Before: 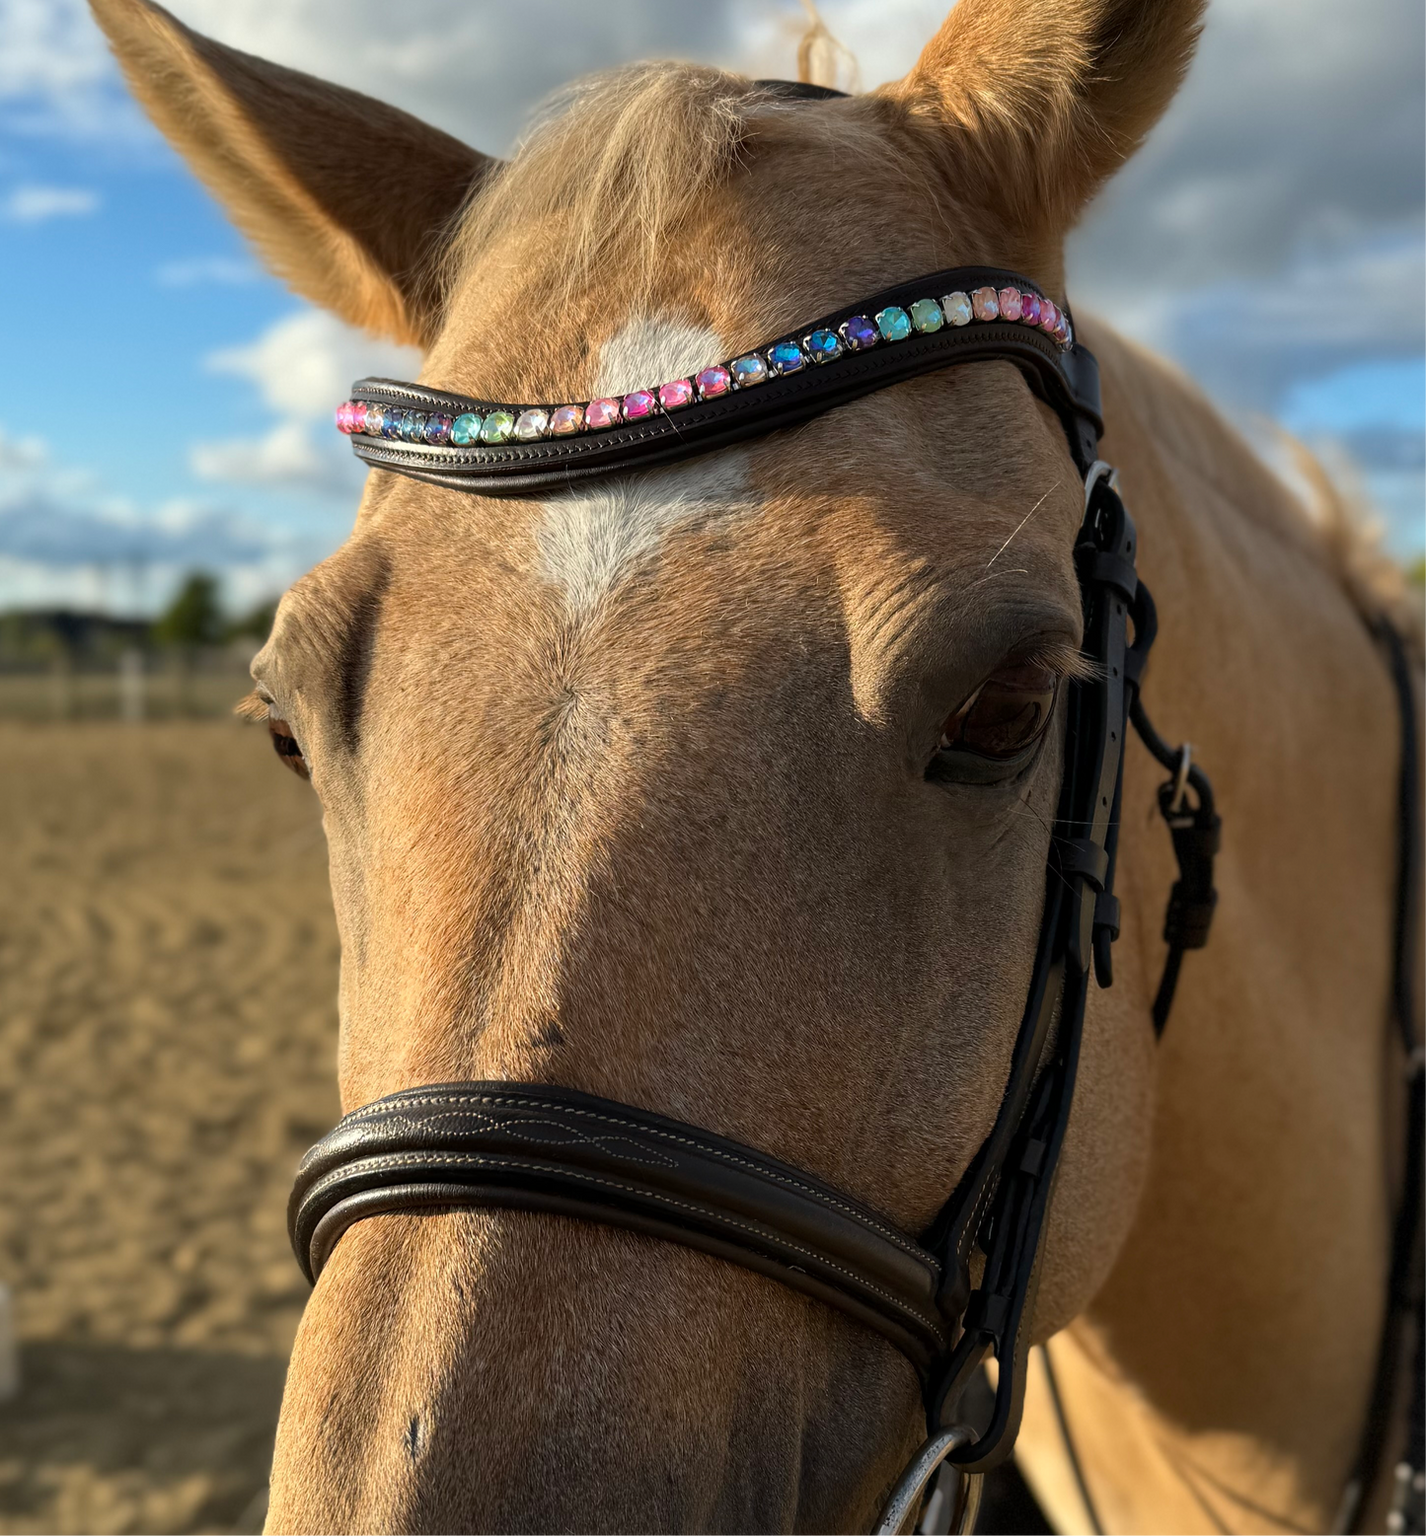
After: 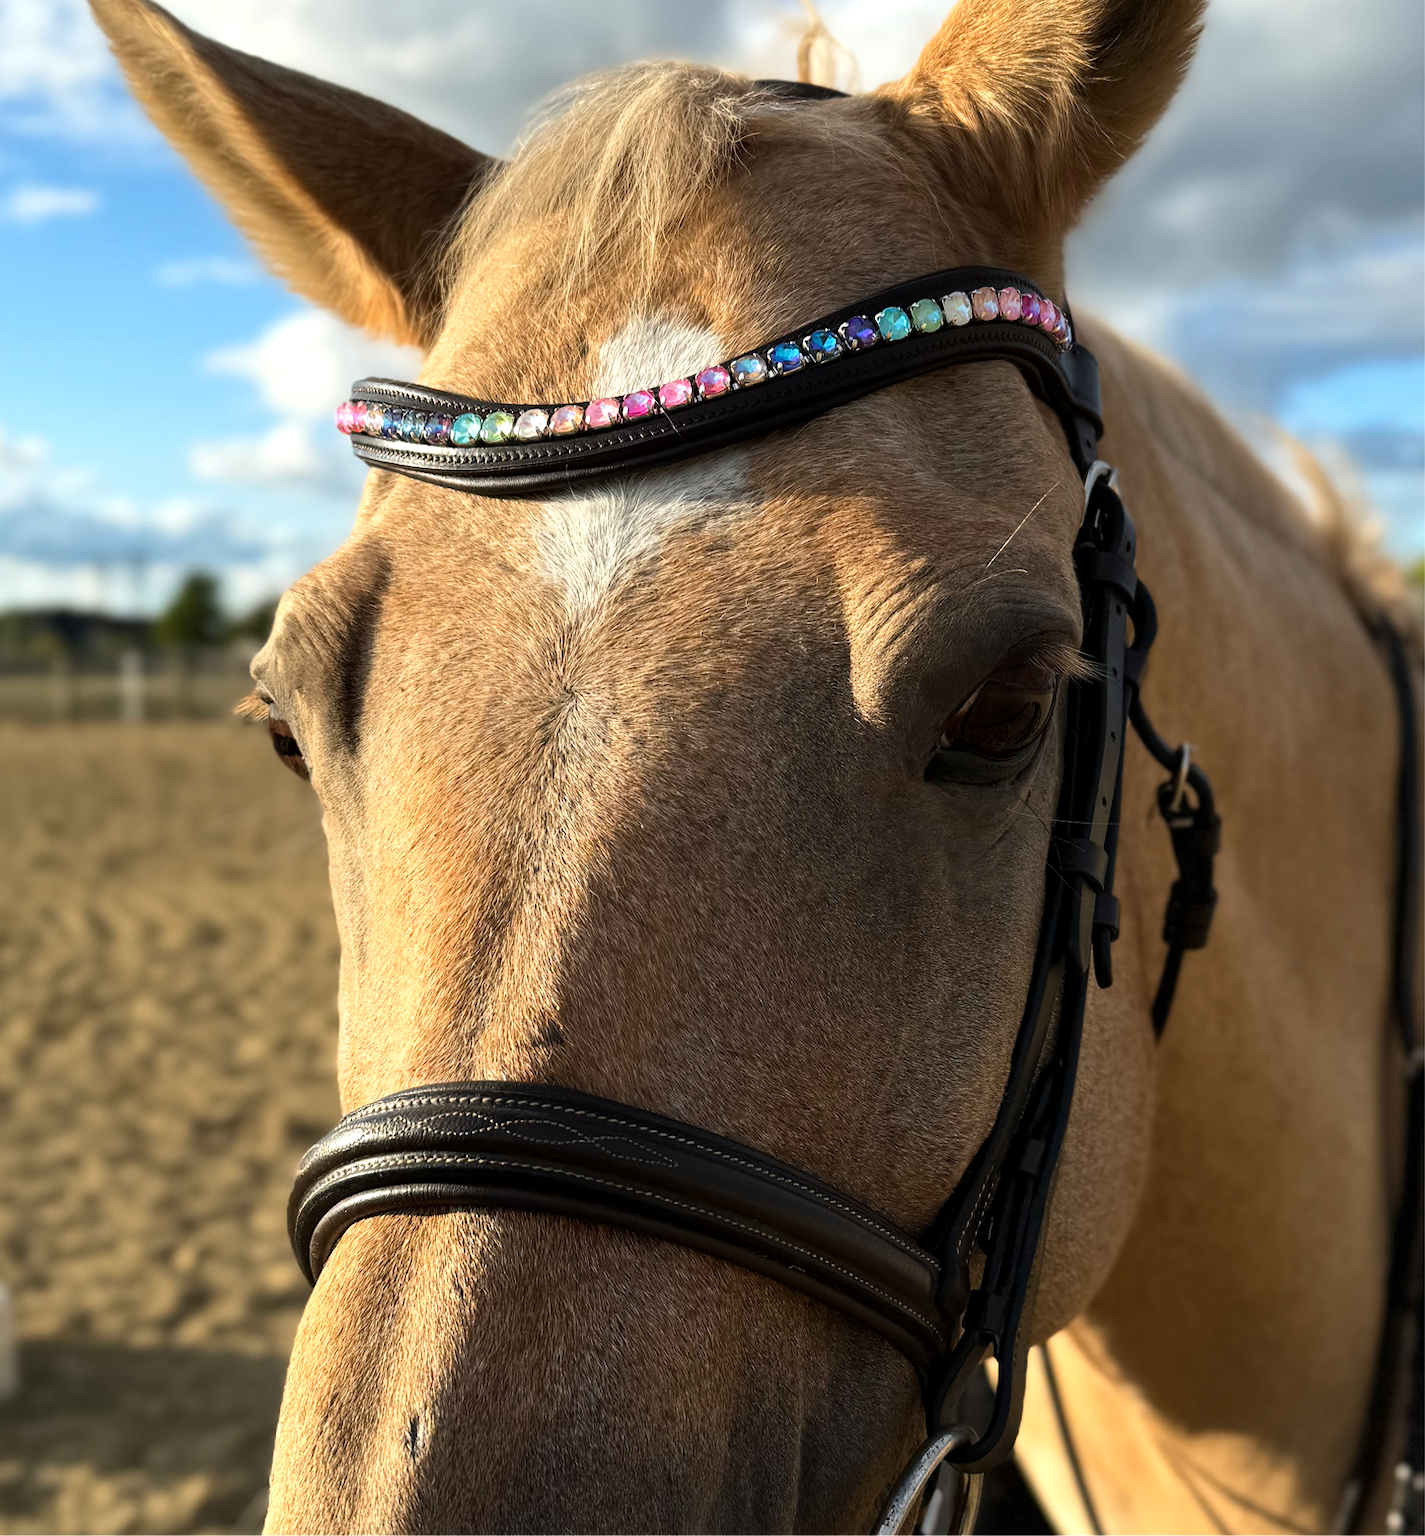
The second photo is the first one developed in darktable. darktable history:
tone equalizer: -8 EV -0.417 EV, -7 EV -0.389 EV, -6 EV -0.333 EV, -5 EV -0.222 EV, -3 EV 0.222 EV, -2 EV 0.333 EV, -1 EV 0.389 EV, +0 EV 0.417 EV, edges refinement/feathering 500, mask exposure compensation -1.57 EV, preserve details no
tone curve: curves: ch0 [(0, 0) (0.003, 0.003) (0.011, 0.012) (0.025, 0.026) (0.044, 0.046) (0.069, 0.072) (0.1, 0.104) (0.136, 0.141) (0.177, 0.185) (0.224, 0.234) (0.277, 0.289) (0.335, 0.349) (0.399, 0.415) (0.468, 0.488) (0.543, 0.566) (0.623, 0.649) (0.709, 0.739) (0.801, 0.834) (0.898, 0.923) (1, 1)], preserve colors none
